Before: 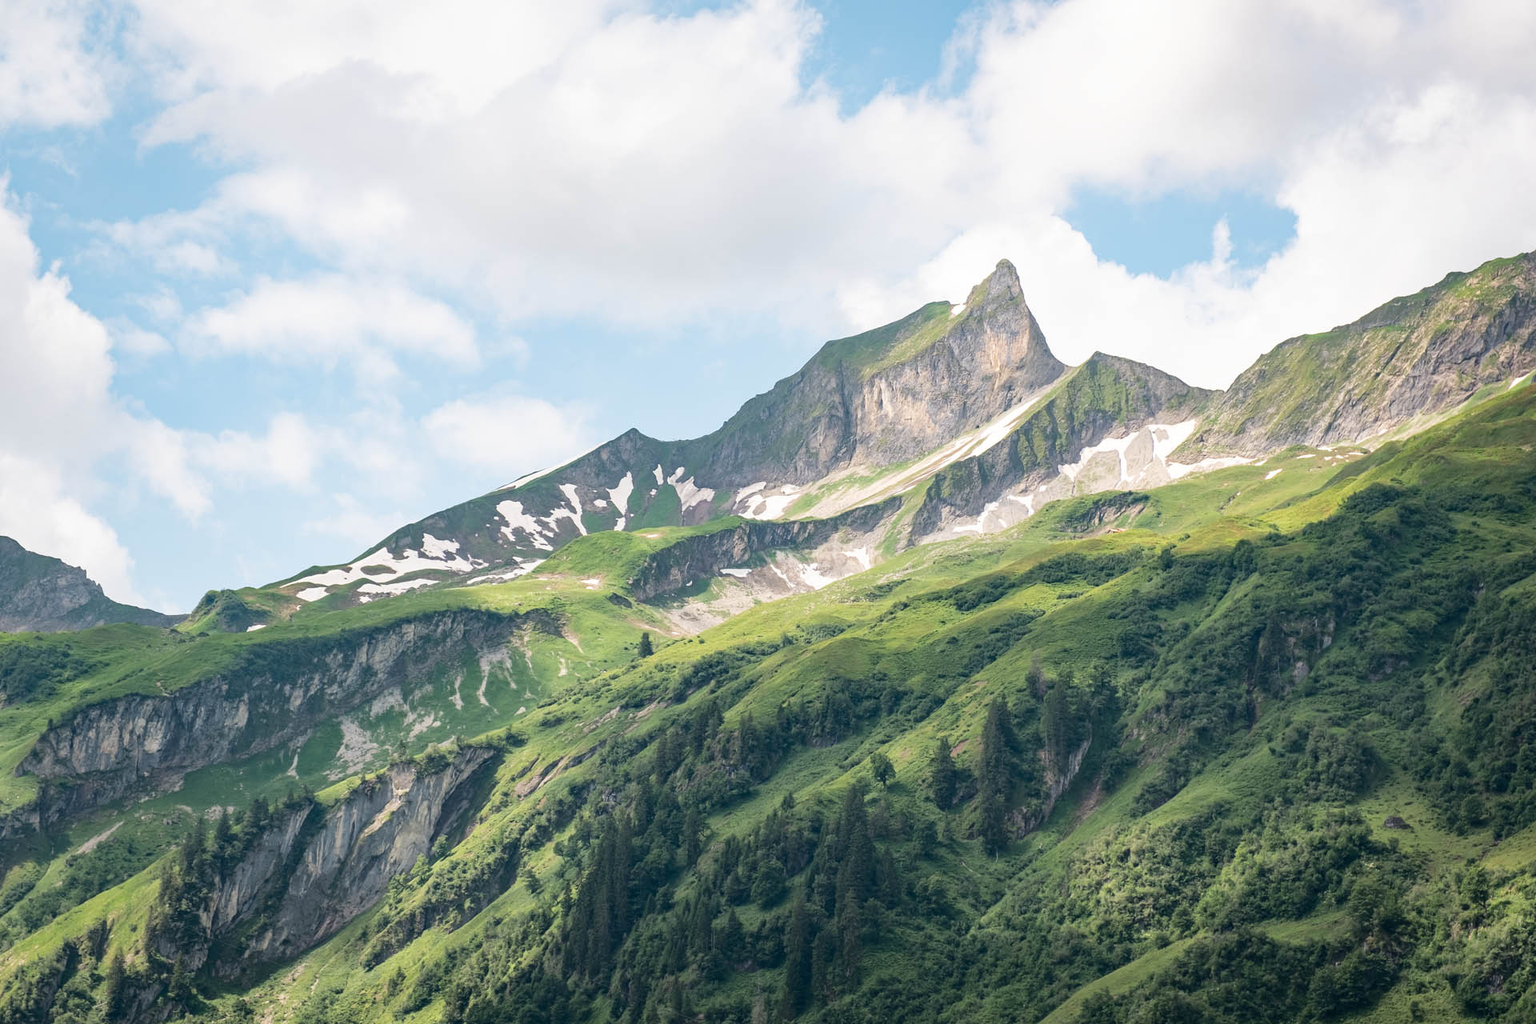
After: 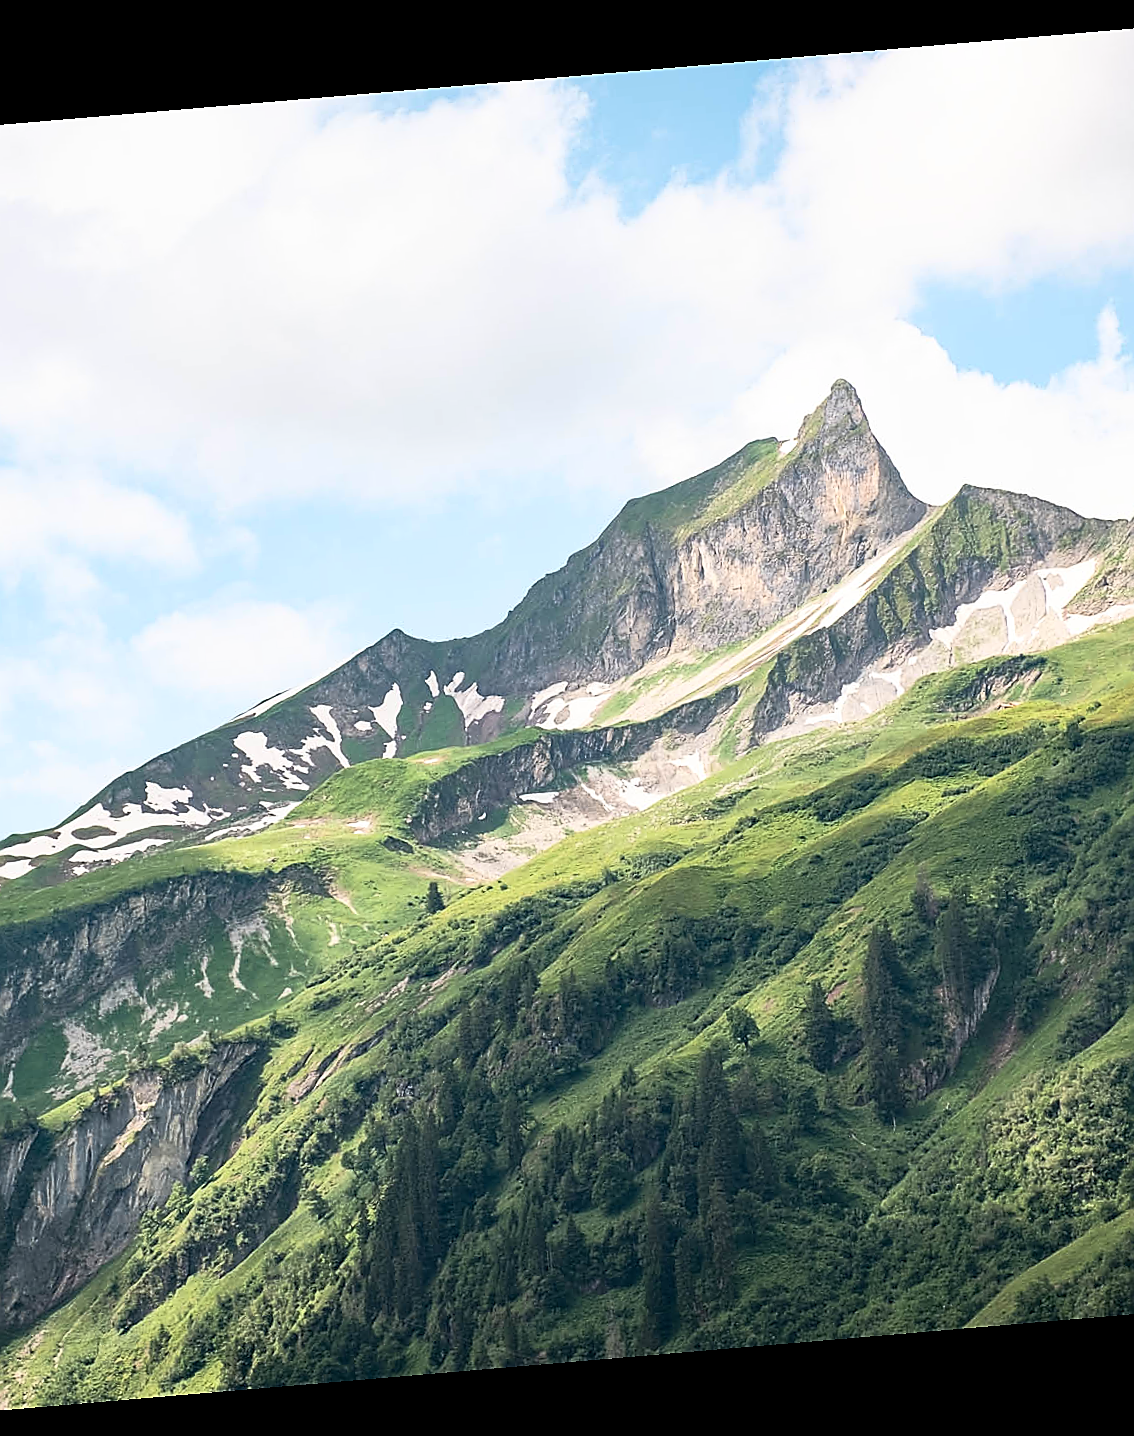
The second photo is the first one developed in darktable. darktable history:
sharpen: radius 1.4, amount 1.25, threshold 0.7
rotate and perspective: rotation -4.86°, automatic cropping off
crop: left 21.674%, right 22.086%
base curve: curves: ch0 [(0, 0) (0.257, 0.25) (0.482, 0.586) (0.757, 0.871) (1, 1)]
